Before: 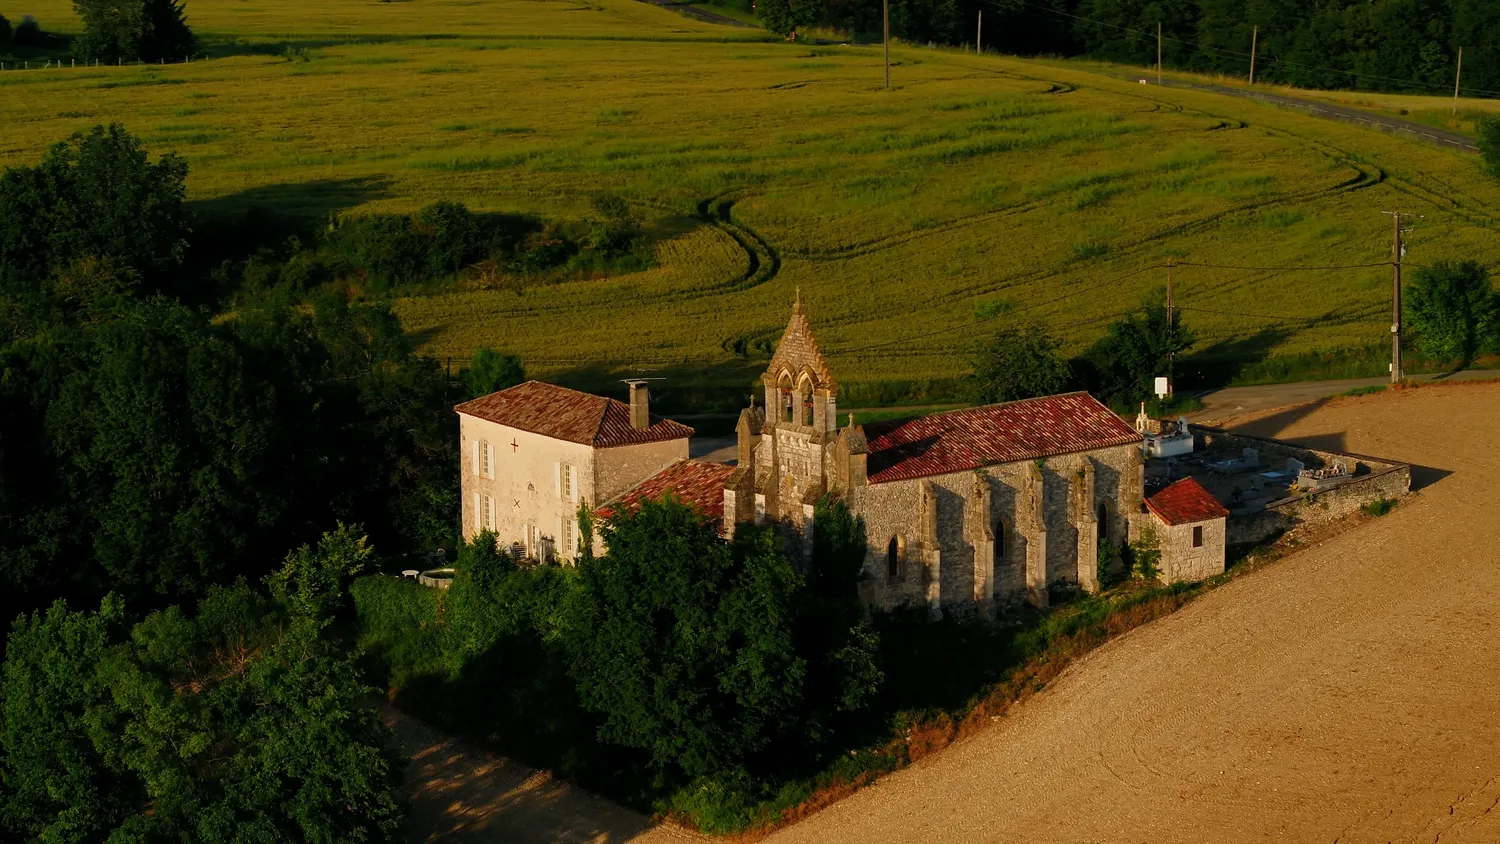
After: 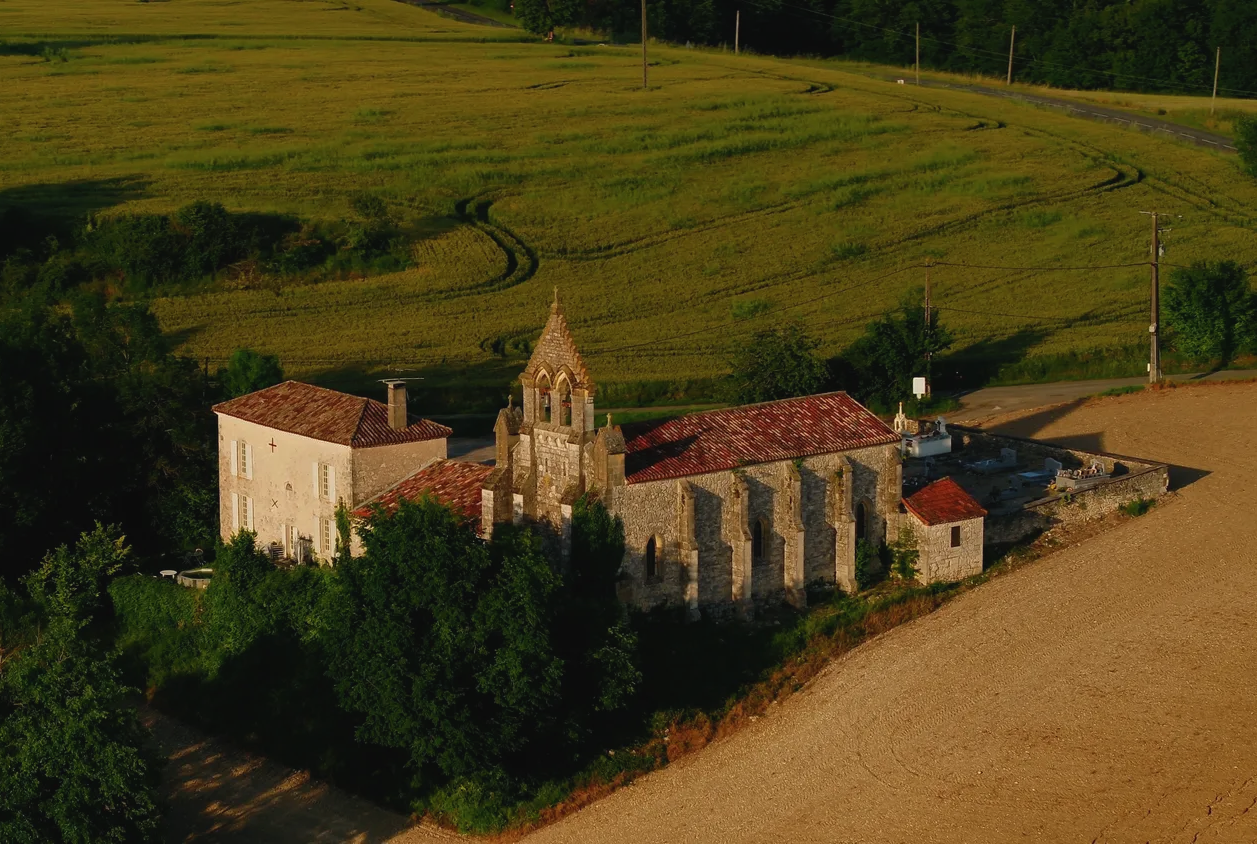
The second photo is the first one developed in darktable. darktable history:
contrast brightness saturation: contrast -0.08, brightness -0.04, saturation -0.11
crop: left 16.145%
